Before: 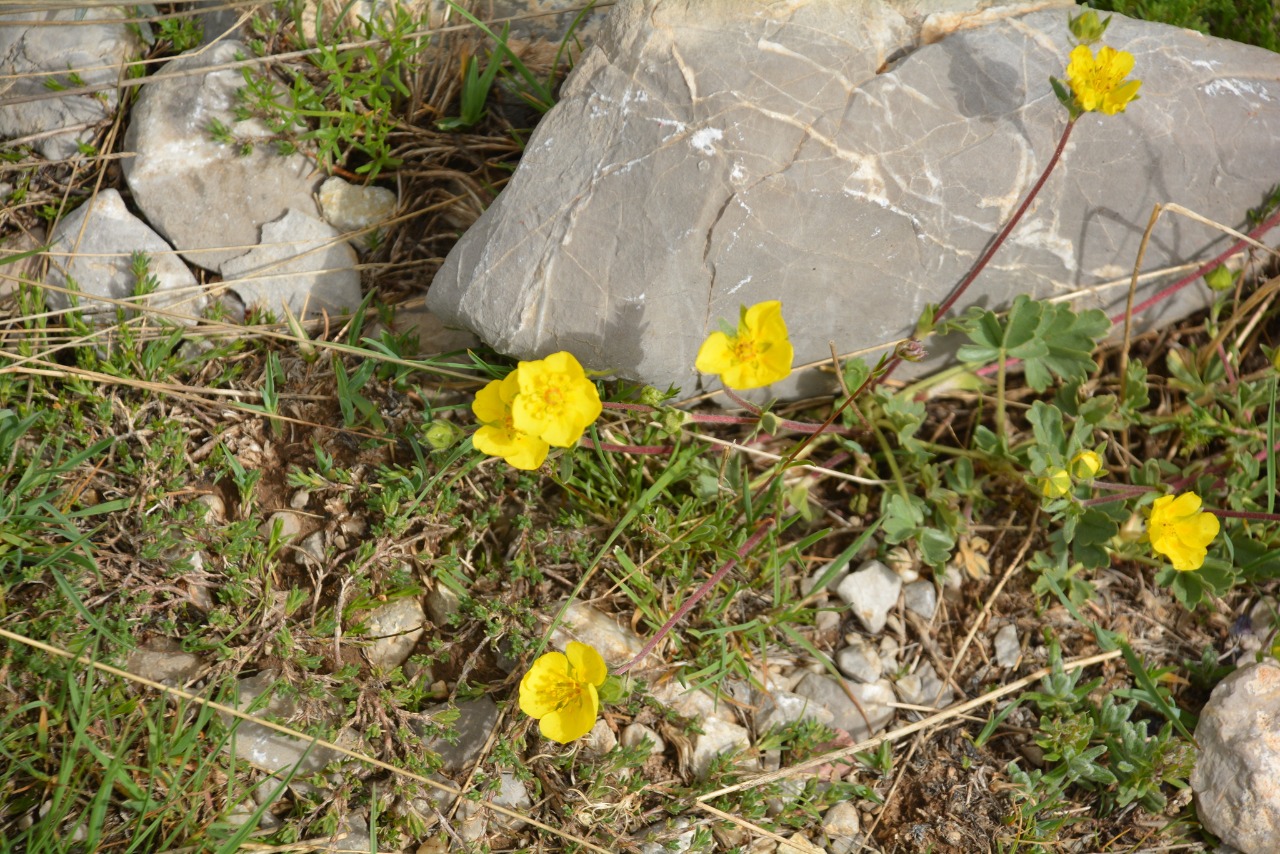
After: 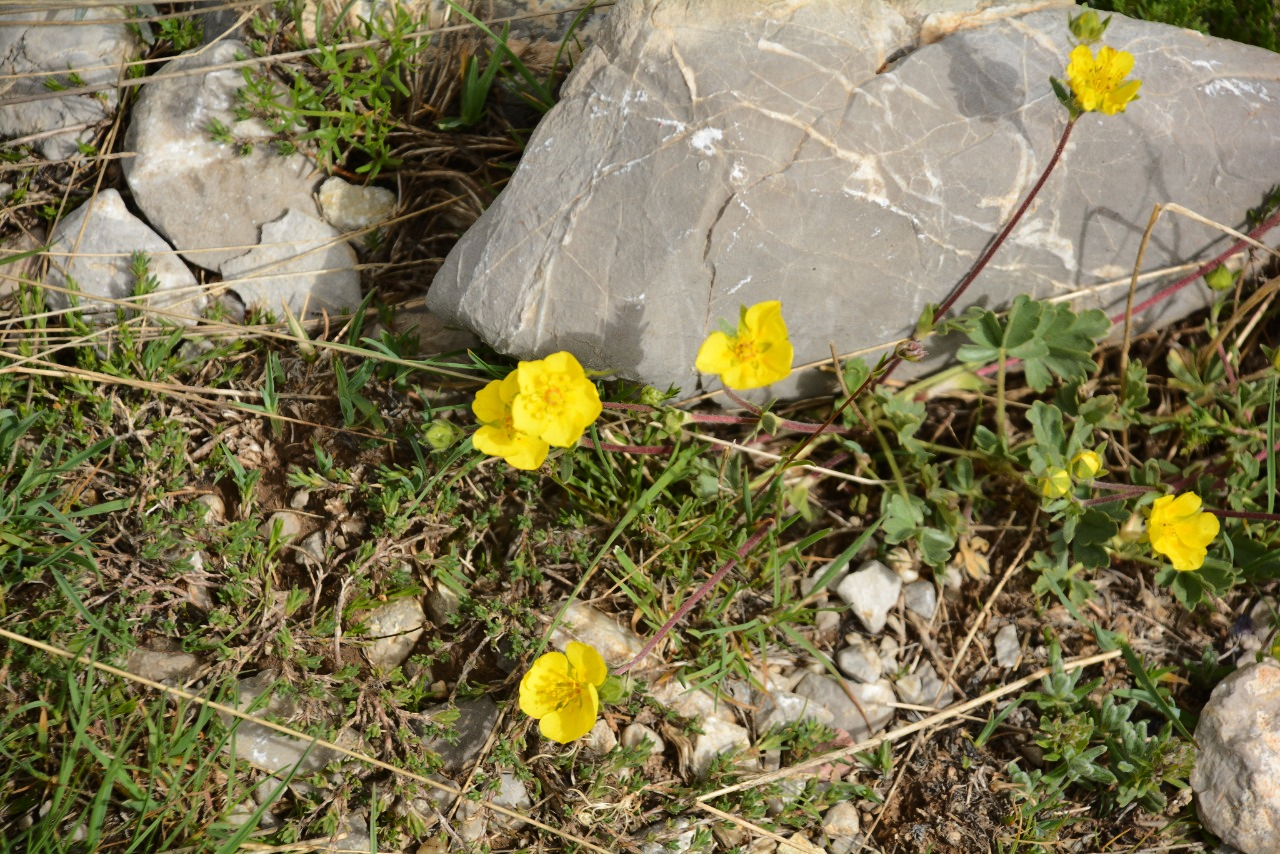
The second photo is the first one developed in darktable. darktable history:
base curve: curves: ch0 [(0, 0) (0.073, 0.04) (0.157, 0.139) (0.492, 0.492) (0.758, 0.758) (1, 1)]
tone equalizer: on, module defaults
